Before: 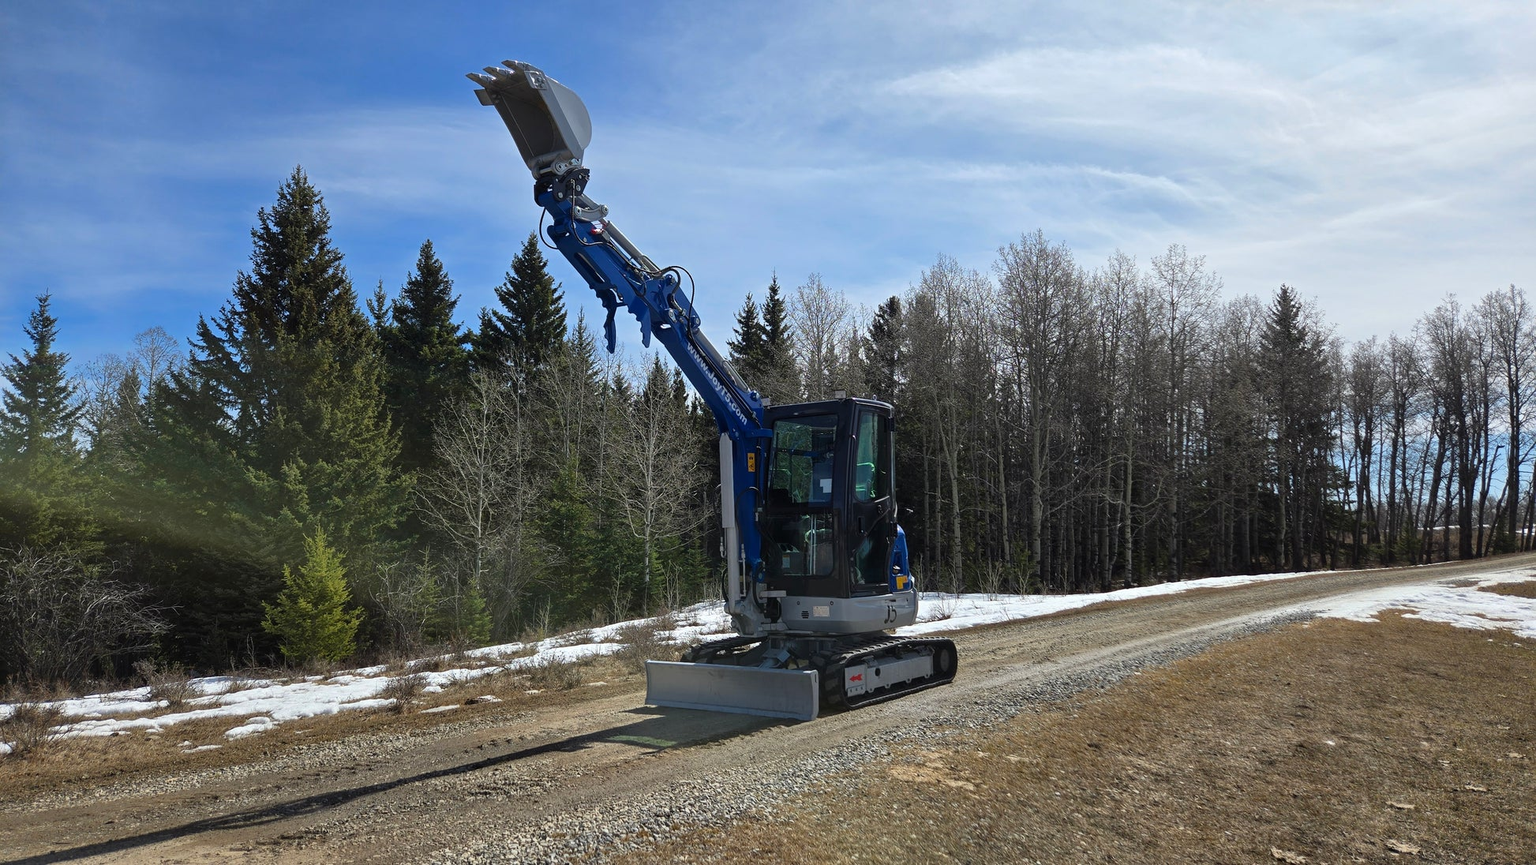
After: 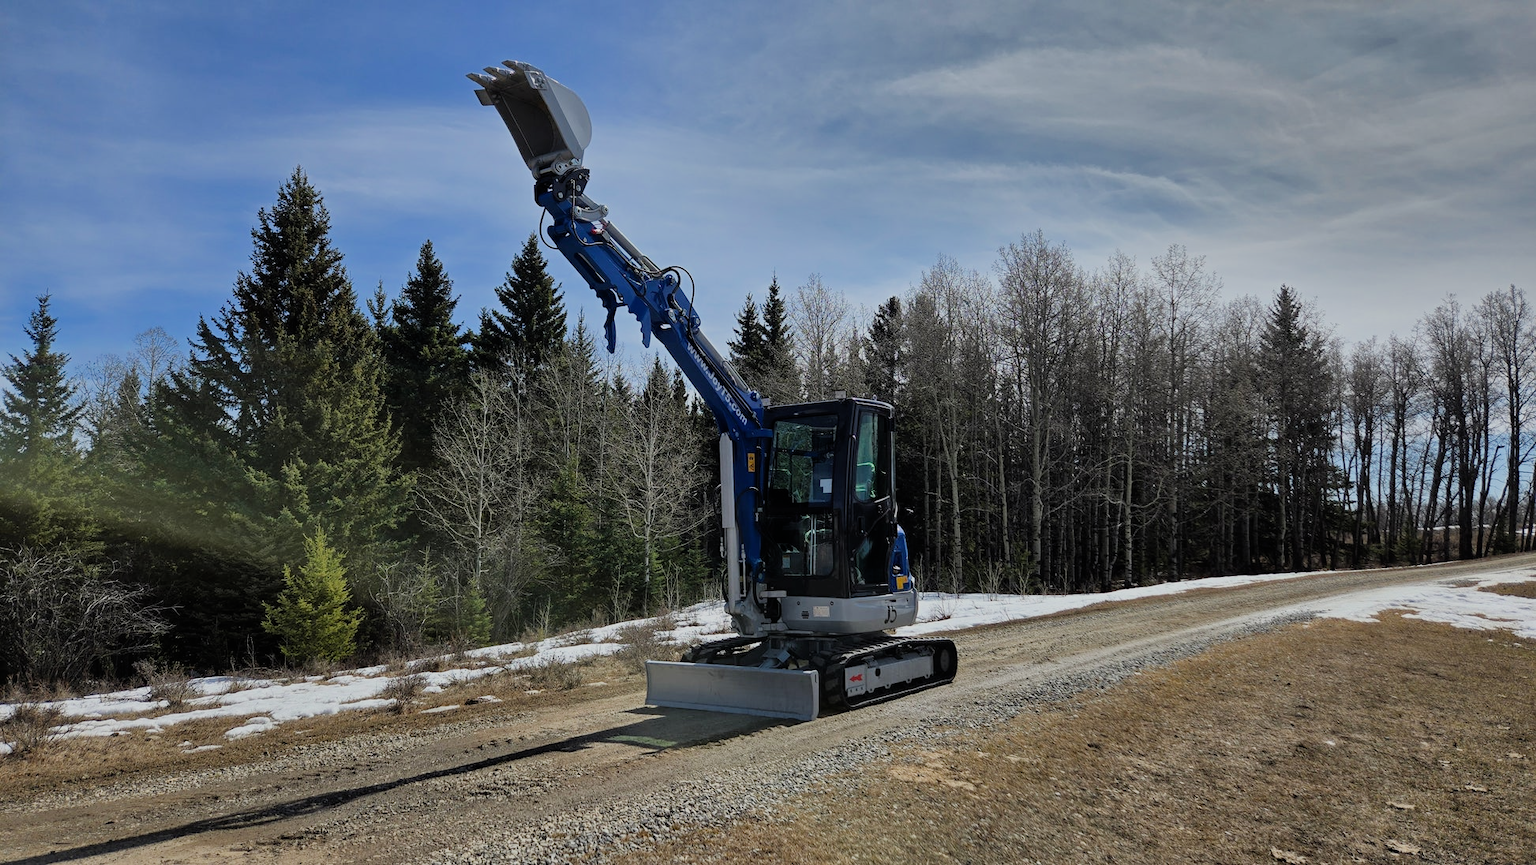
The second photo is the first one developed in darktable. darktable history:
shadows and highlights: shadows 24.64, highlights -79.95, soften with gaussian
filmic rgb: black relative exposure -7.65 EV, white relative exposure 4.56 EV, hardness 3.61
